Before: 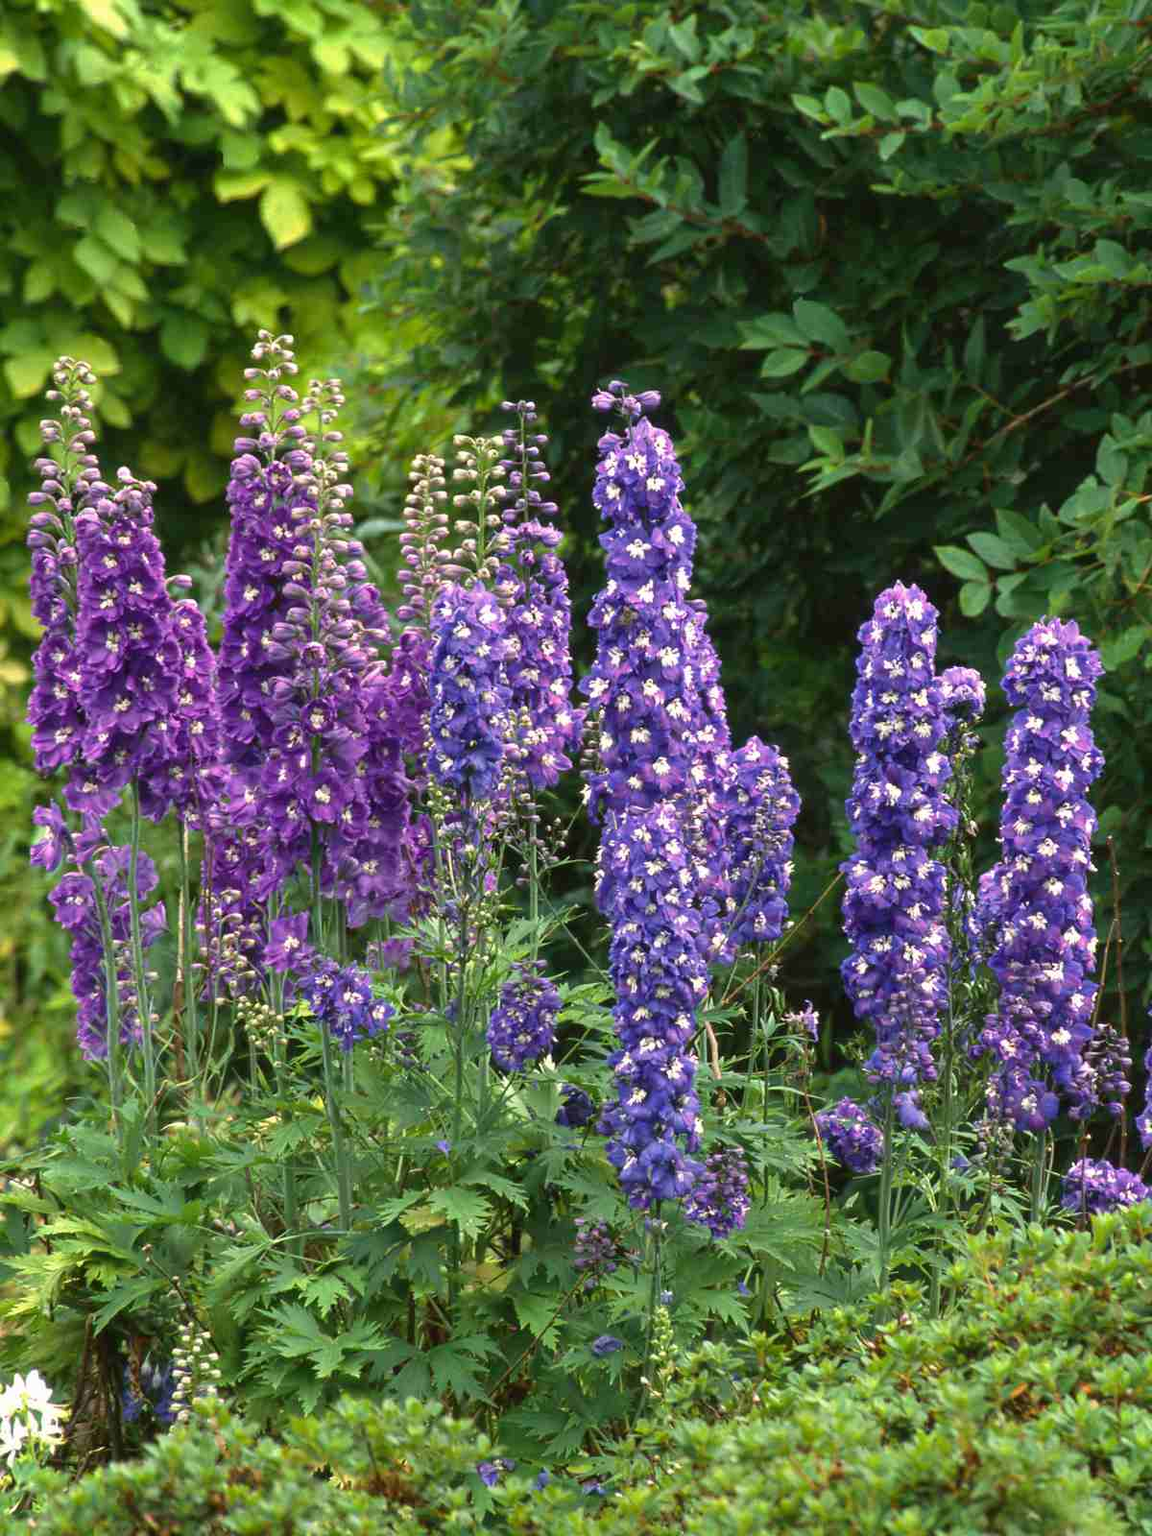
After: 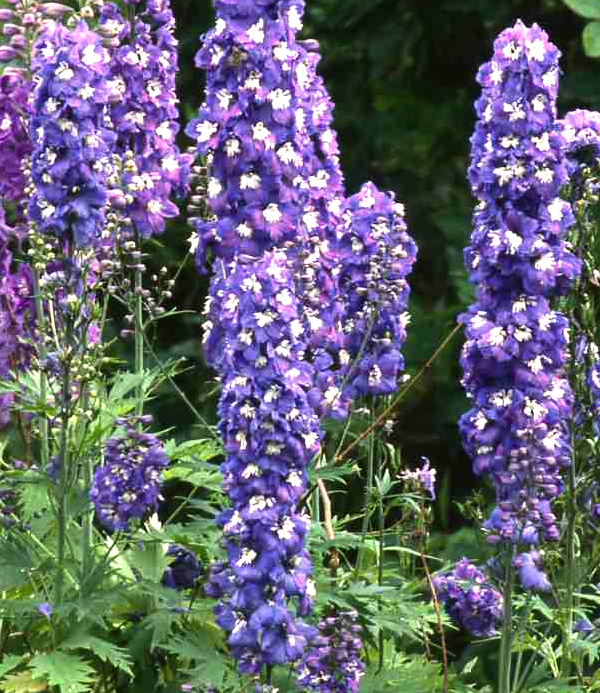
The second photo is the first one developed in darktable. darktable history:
crop: left 34.817%, top 36.624%, right 15.108%, bottom 20.038%
tone equalizer: -8 EV -0.774 EV, -7 EV -0.672 EV, -6 EV -0.578 EV, -5 EV -0.381 EV, -3 EV 0.382 EV, -2 EV 0.6 EV, -1 EV 0.69 EV, +0 EV 0.743 EV, edges refinement/feathering 500, mask exposure compensation -1.57 EV, preserve details guided filter
